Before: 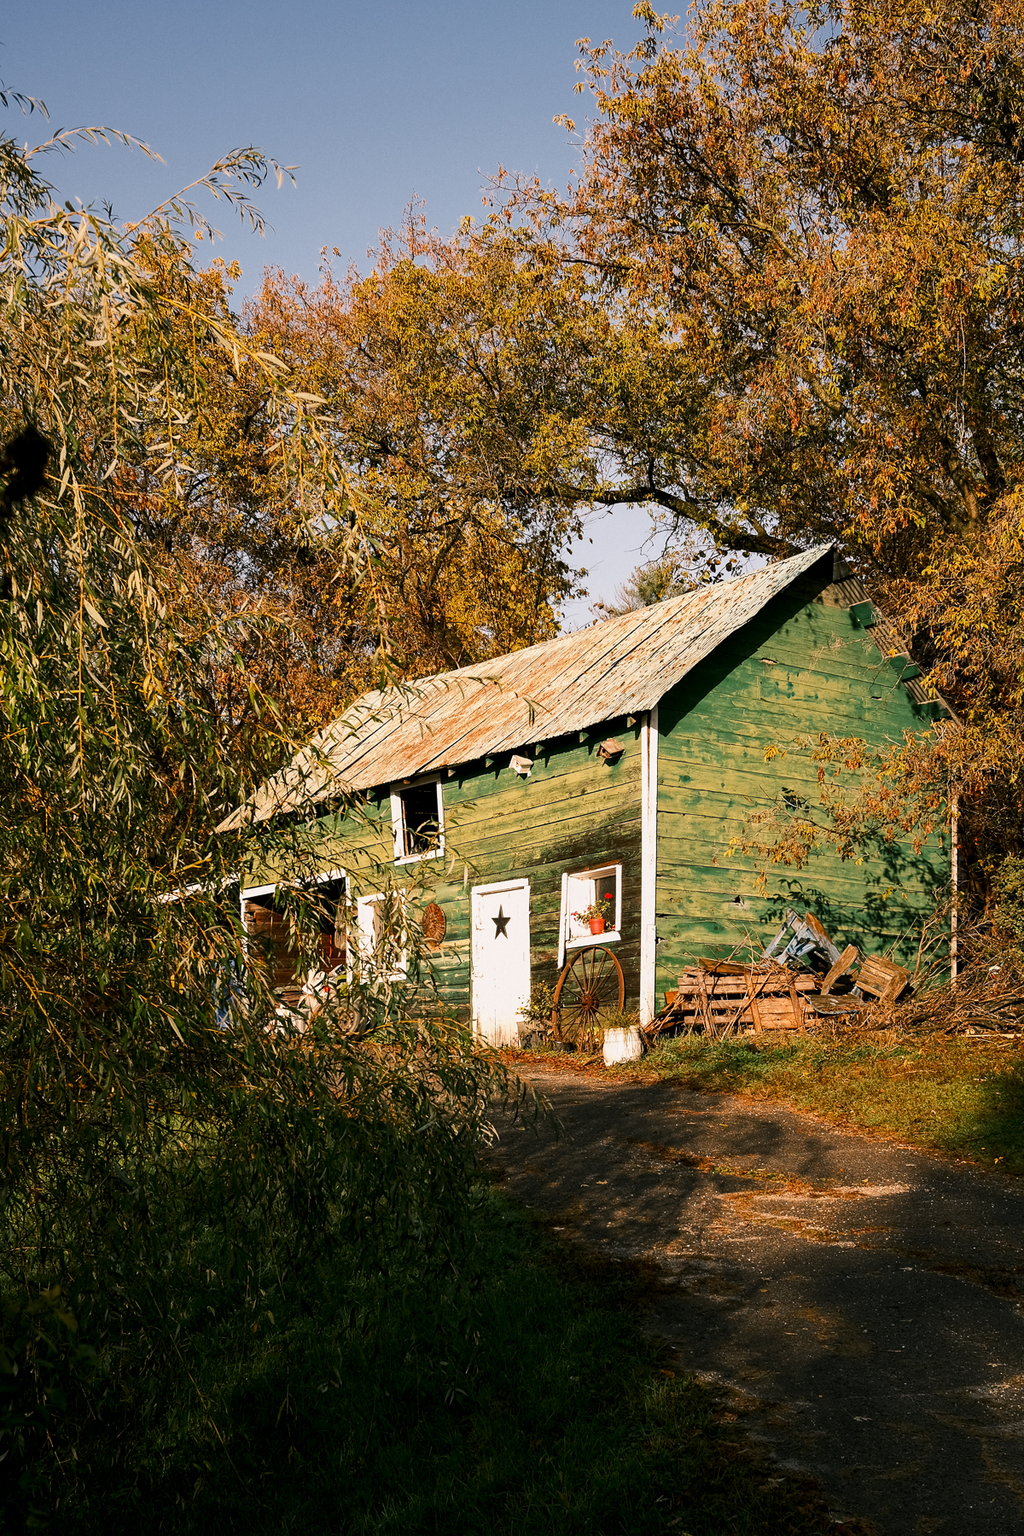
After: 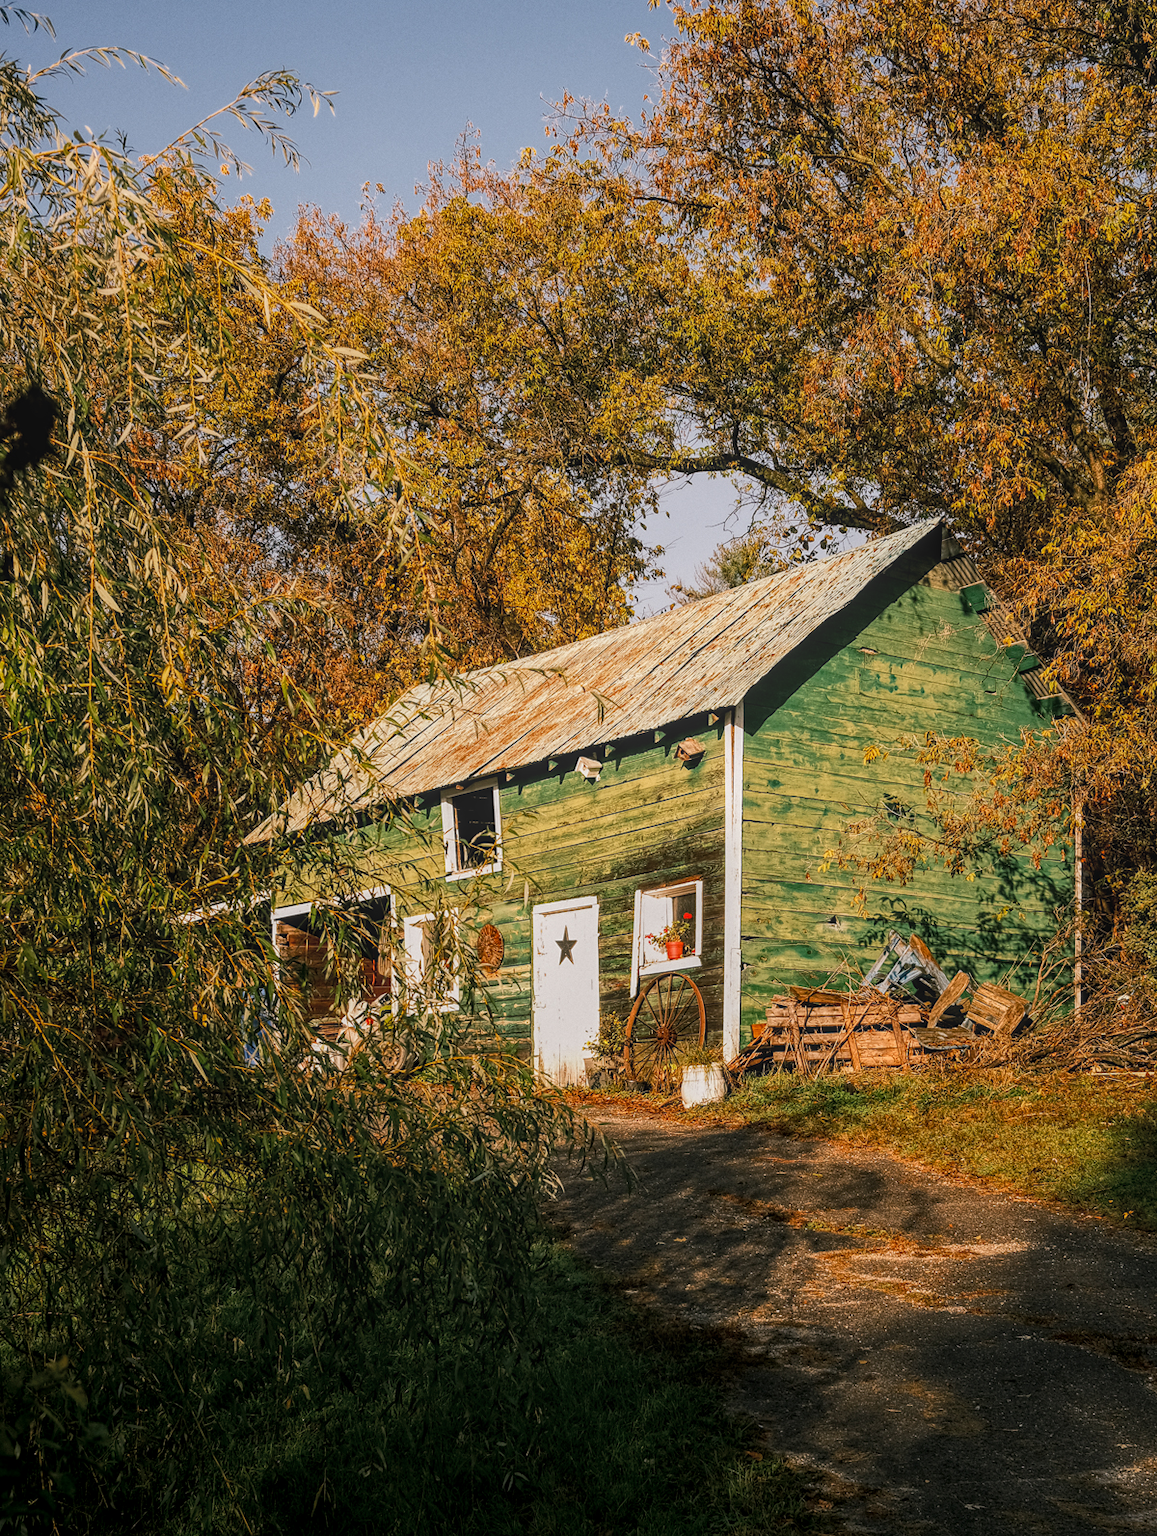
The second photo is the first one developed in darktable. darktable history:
local contrast: highlights 66%, shadows 32%, detail 166%, midtone range 0.2
crop and rotate: top 5.59%, bottom 5.884%
